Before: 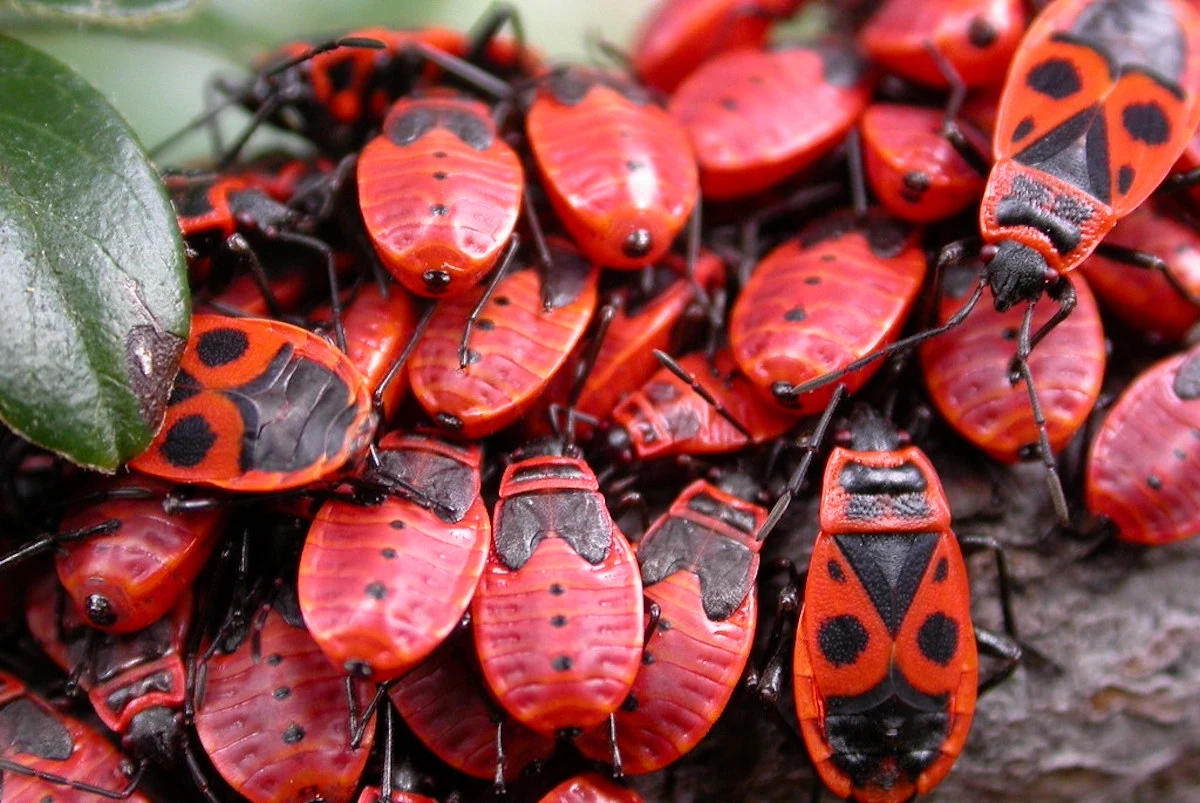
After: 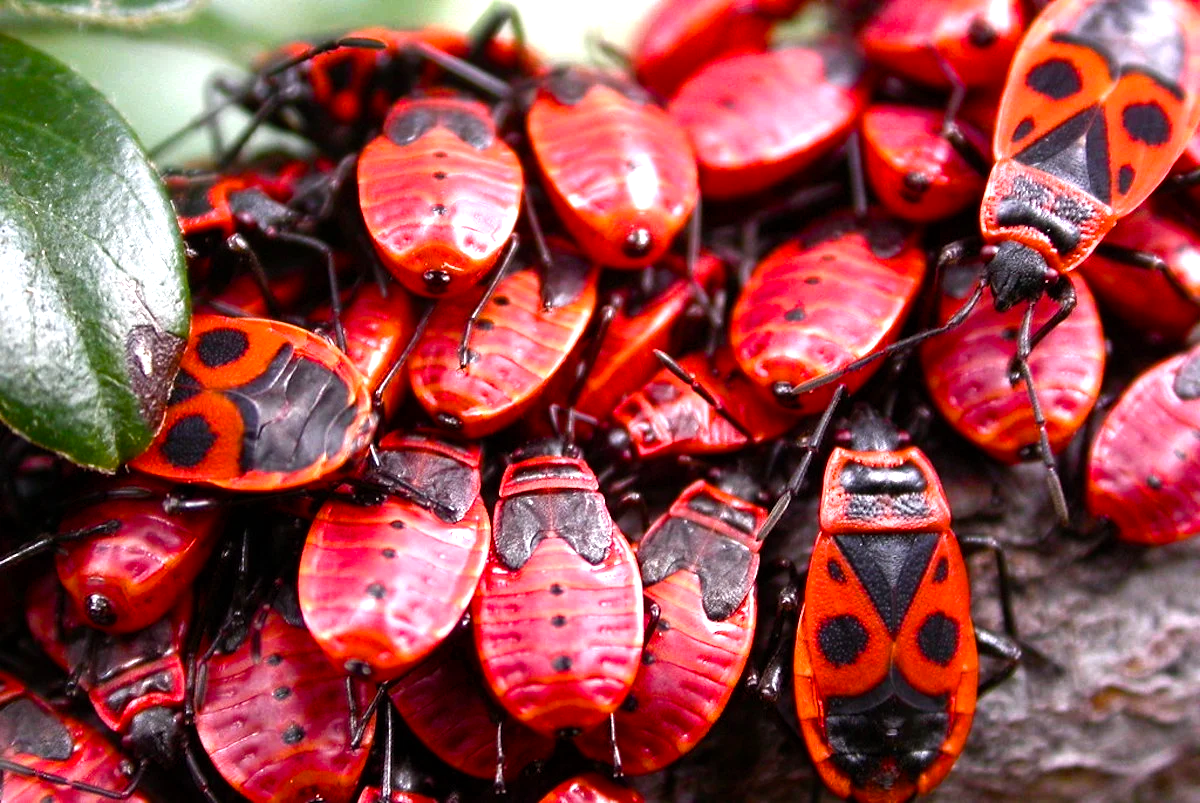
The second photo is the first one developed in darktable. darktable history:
color balance rgb: highlights gain › luminance 17.556%, perceptual saturation grading › global saturation 0.674%, perceptual saturation grading › highlights -17.96%, perceptual saturation grading › mid-tones 32.417%, perceptual saturation grading › shadows 50.537%, perceptual brilliance grading › global brilliance -5.758%, perceptual brilliance grading › highlights 25.054%, perceptual brilliance grading › mid-tones 7.026%, perceptual brilliance grading › shadows -4.791%, global vibrance 4.991%
